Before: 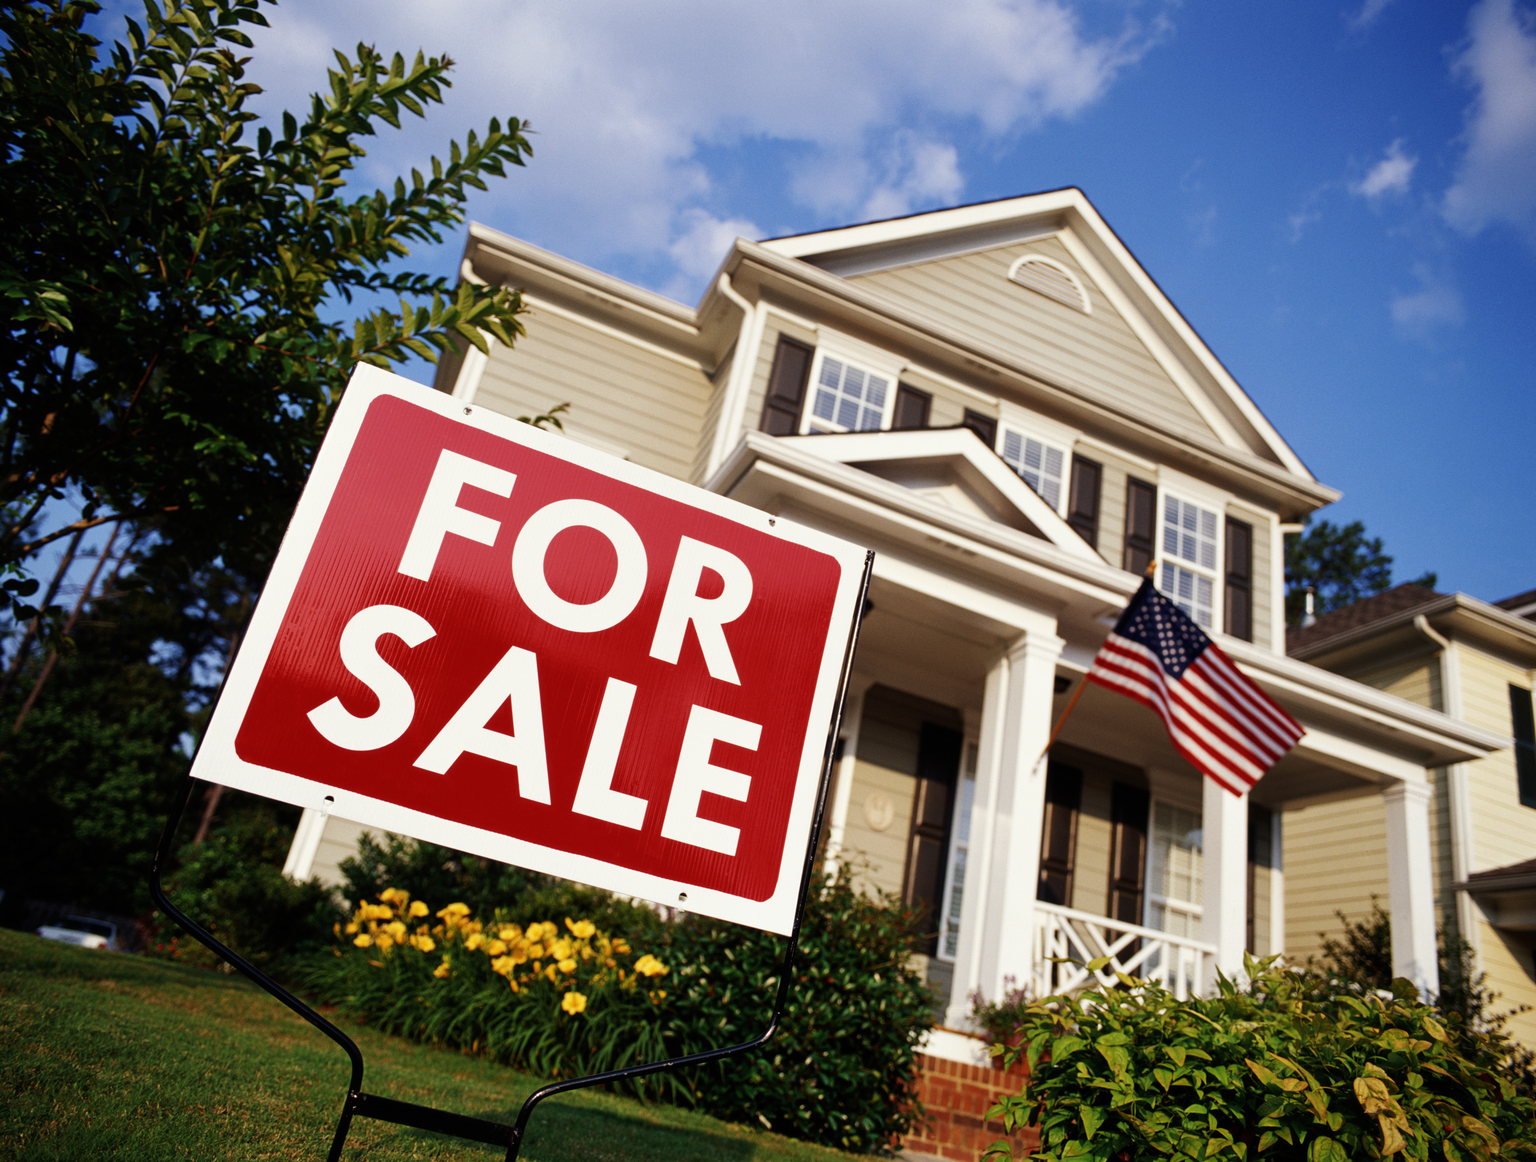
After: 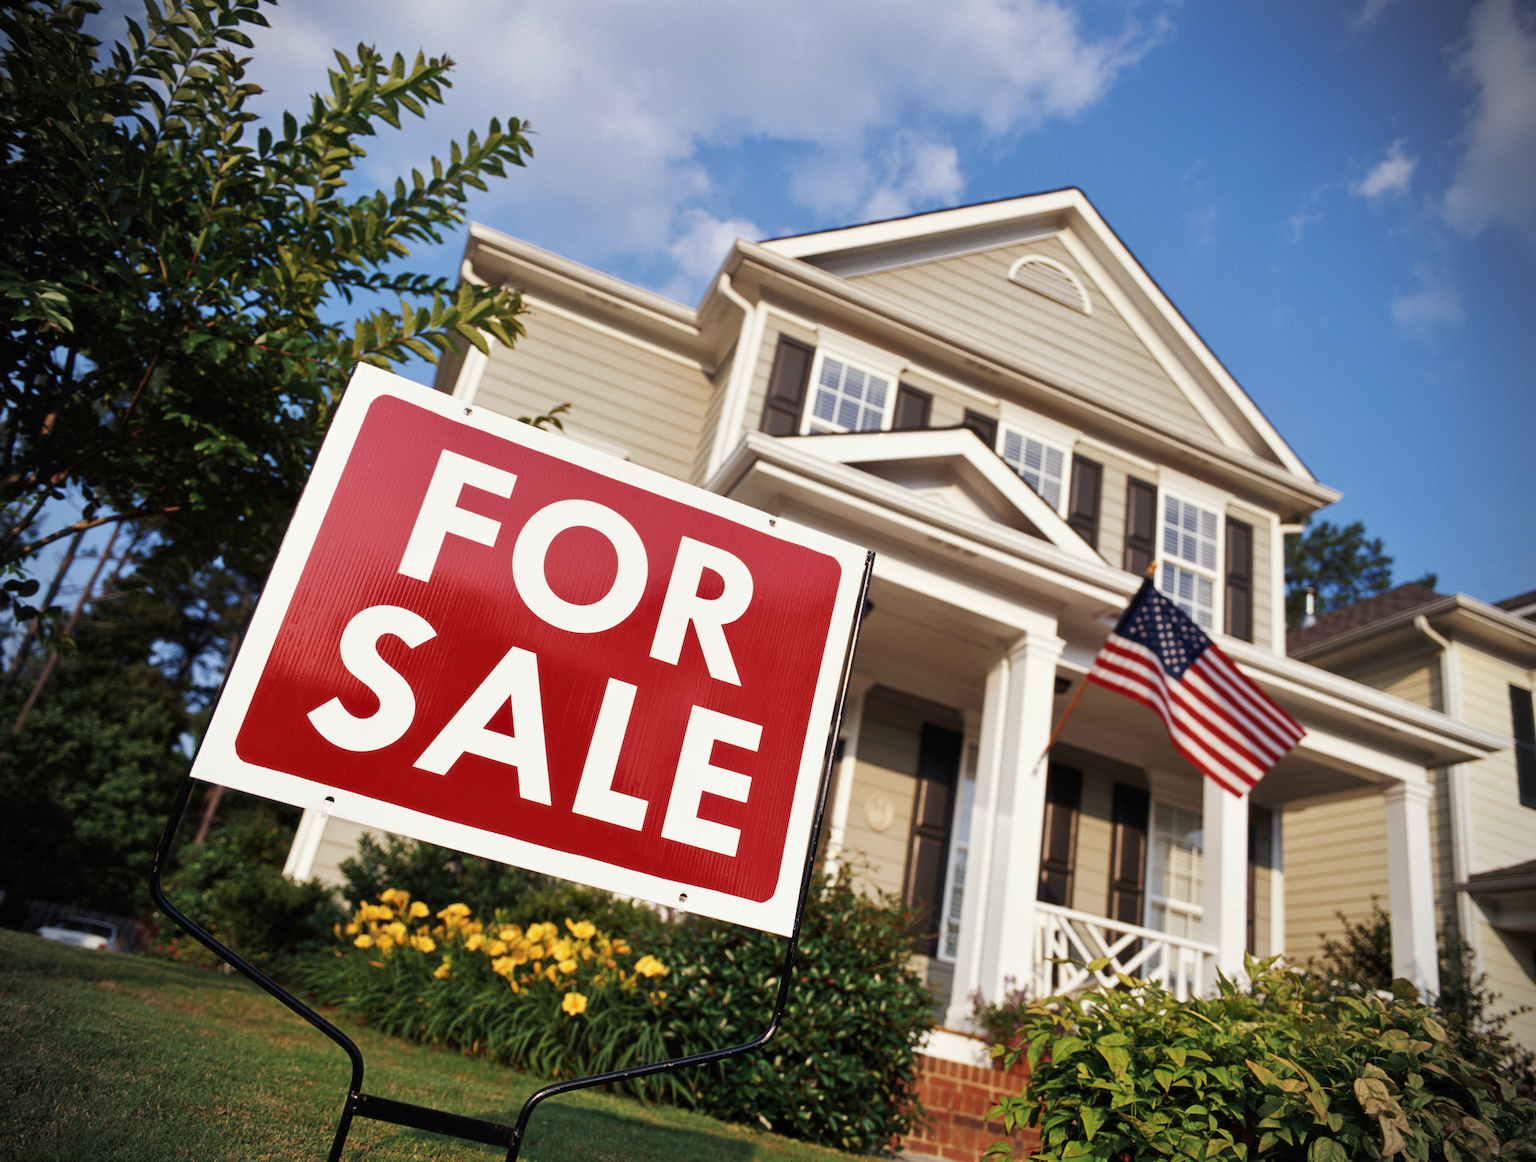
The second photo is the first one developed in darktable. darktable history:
shadows and highlights: shadows 20.91, highlights -35.45, soften with gaussian
vignetting: dithering 8-bit output, unbound false
